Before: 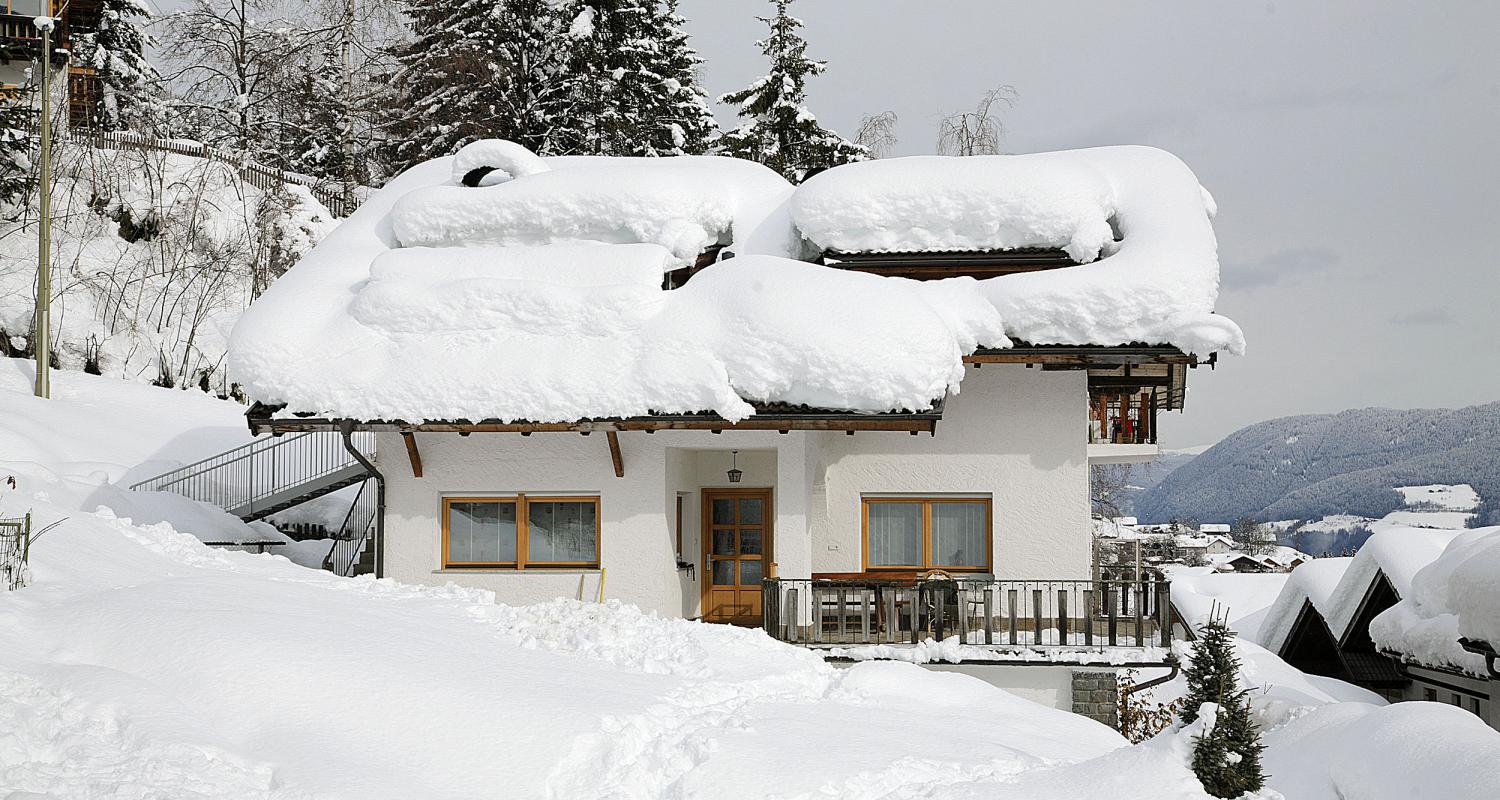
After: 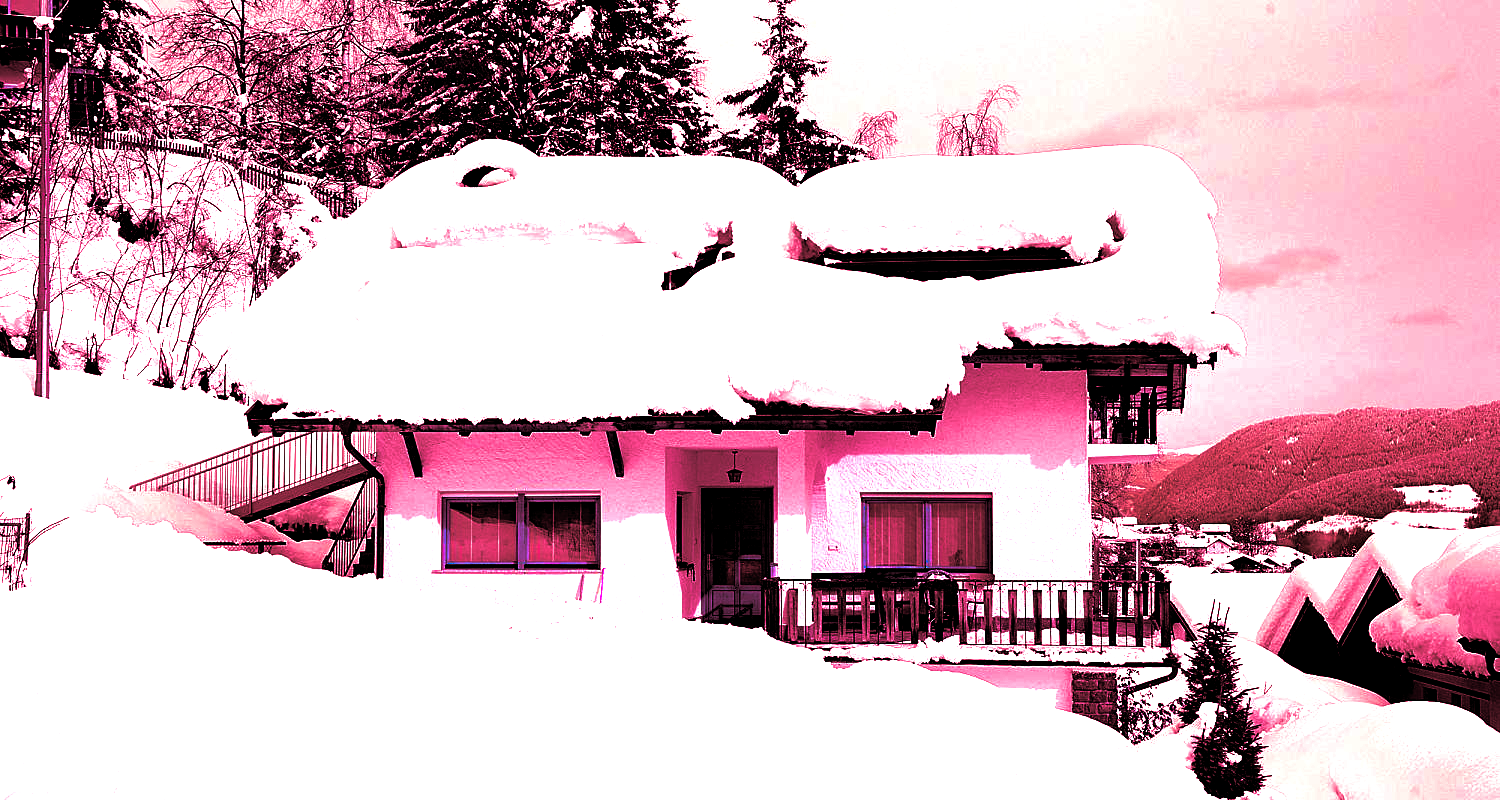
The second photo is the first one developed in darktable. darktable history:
color balance rgb: shadows lift › luminance -18.76%, shadows lift › chroma 35.44%, power › luminance -3.76%, power › hue 142.17°, highlights gain › chroma 7.5%, highlights gain › hue 184.75°, global offset › luminance -0.52%, global offset › chroma 0.91%, global offset › hue 173.36°, shadows fall-off 300%, white fulcrum 2 EV, highlights fall-off 300%, linear chroma grading › shadows 17.19%, linear chroma grading › highlights 61.12%, linear chroma grading › global chroma 50%, hue shift -150.52°, perceptual brilliance grading › global brilliance 12%, mask middle-gray fulcrum 100%, contrast gray fulcrum 38.43%, contrast 35.15%, saturation formula JzAzBz (2021)
split-toning: highlights › hue 187.2°, highlights › saturation 0.83, balance -68.05, compress 56.43%
tone equalizer: -8 EV -0.75 EV, -7 EV -0.7 EV, -6 EV -0.6 EV, -5 EV -0.4 EV, -3 EV 0.4 EV, -2 EV 0.6 EV, -1 EV 0.7 EV, +0 EV 0.75 EV, edges refinement/feathering 500, mask exposure compensation -1.57 EV, preserve details no
